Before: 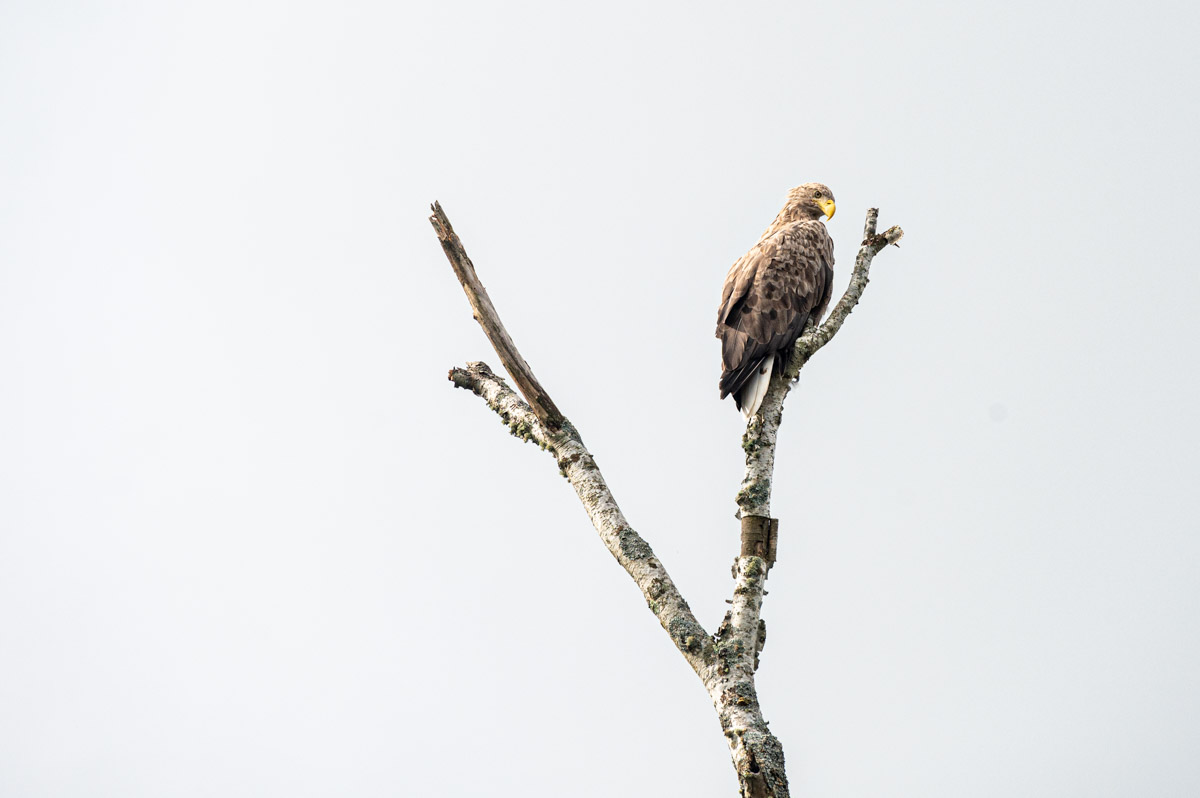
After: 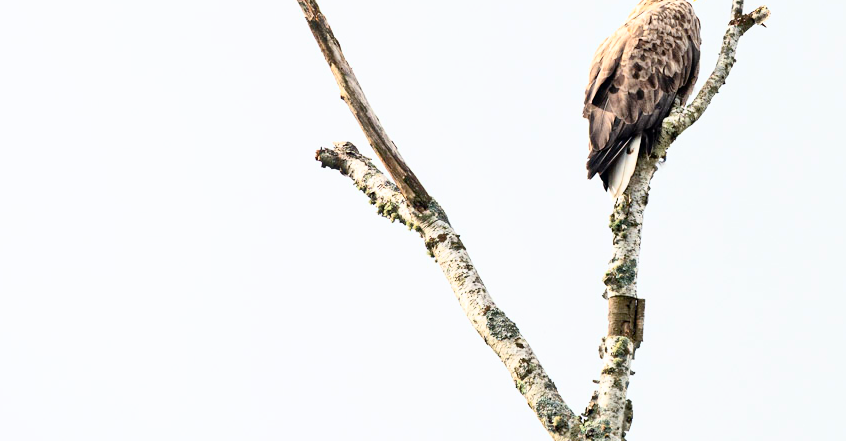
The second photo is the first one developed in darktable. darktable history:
exposure: exposure -0.072 EV, compensate highlight preservation false
tone equalizer: -7 EV 0.15 EV, -6 EV 0.6 EV, -5 EV 1.15 EV, -4 EV 1.33 EV, -3 EV 1.15 EV, -2 EV 0.6 EV, -1 EV 0.15 EV, mask exposure compensation -0.5 EV
contrast brightness saturation: contrast 0.4, brightness 0.1, saturation 0.21
crop: left 11.123%, top 27.61%, right 18.3%, bottom 17.034%
